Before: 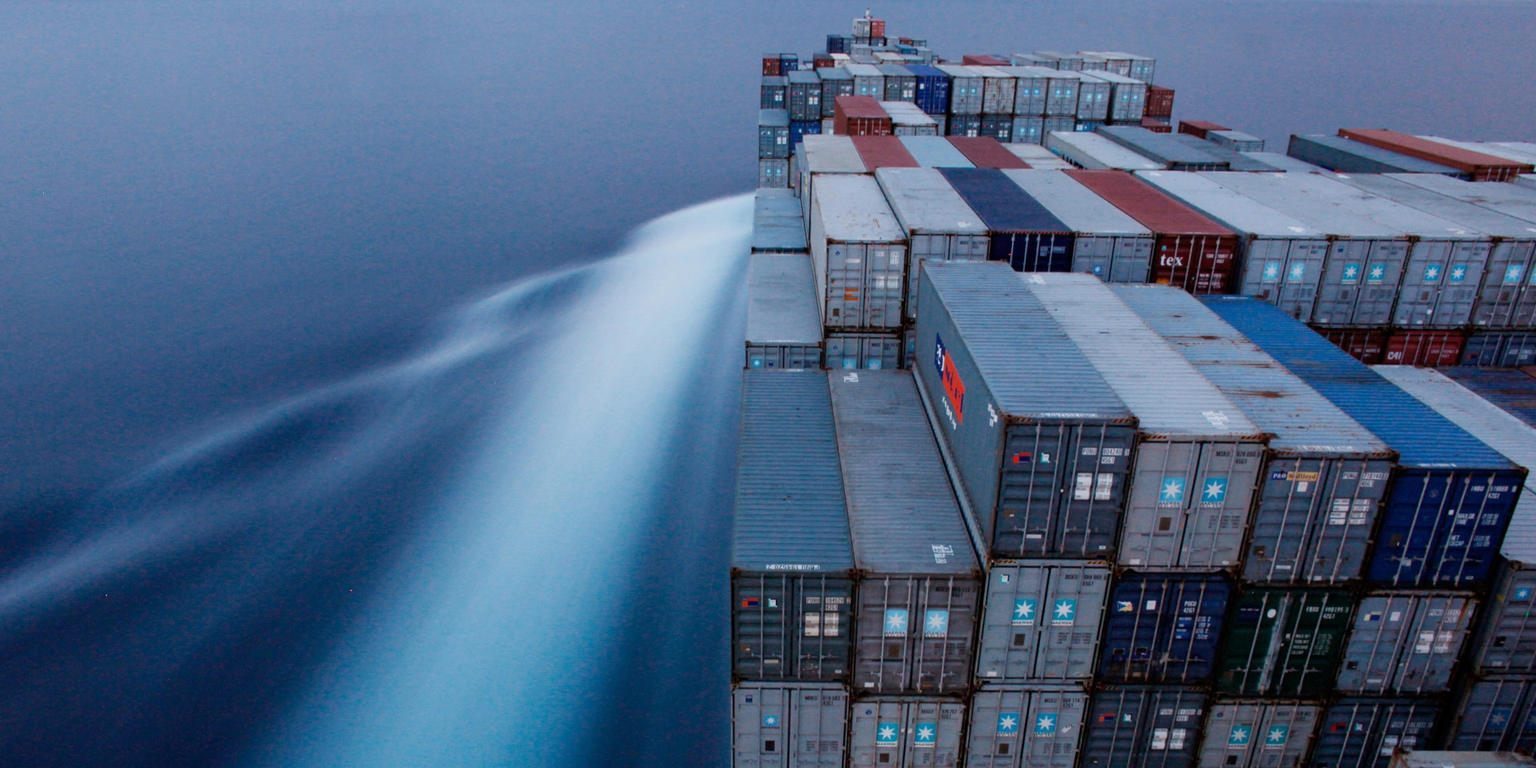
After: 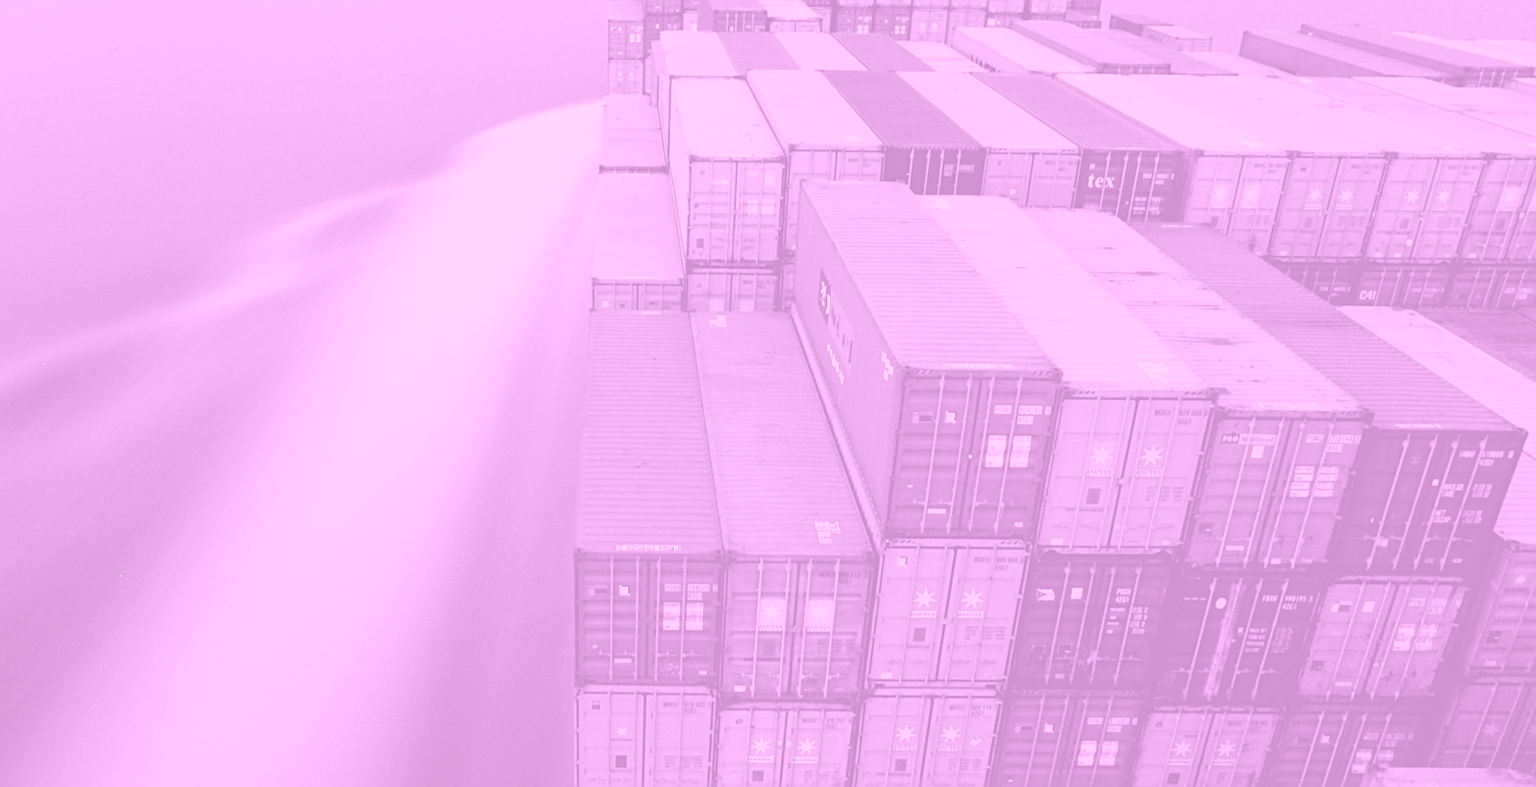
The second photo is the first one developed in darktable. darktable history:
color correction: highlights a* 5.81, highlights b* 4.84
colorize: hue 331.2°, saturation 75%, source mix 30.28%, lightness 70.52%, version 1
white balance: red 1.05, blue 1.072
crop: left 16.315%, top 14.246%
sharpen: on, module defaults
